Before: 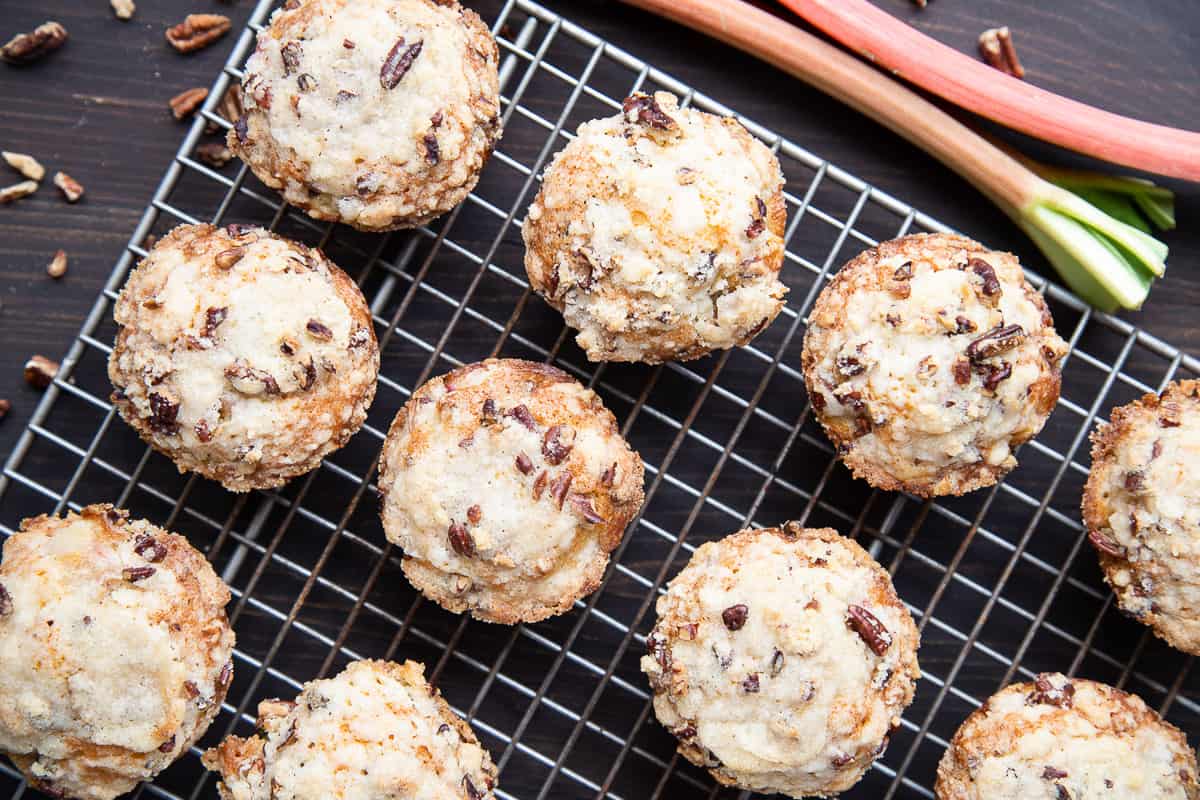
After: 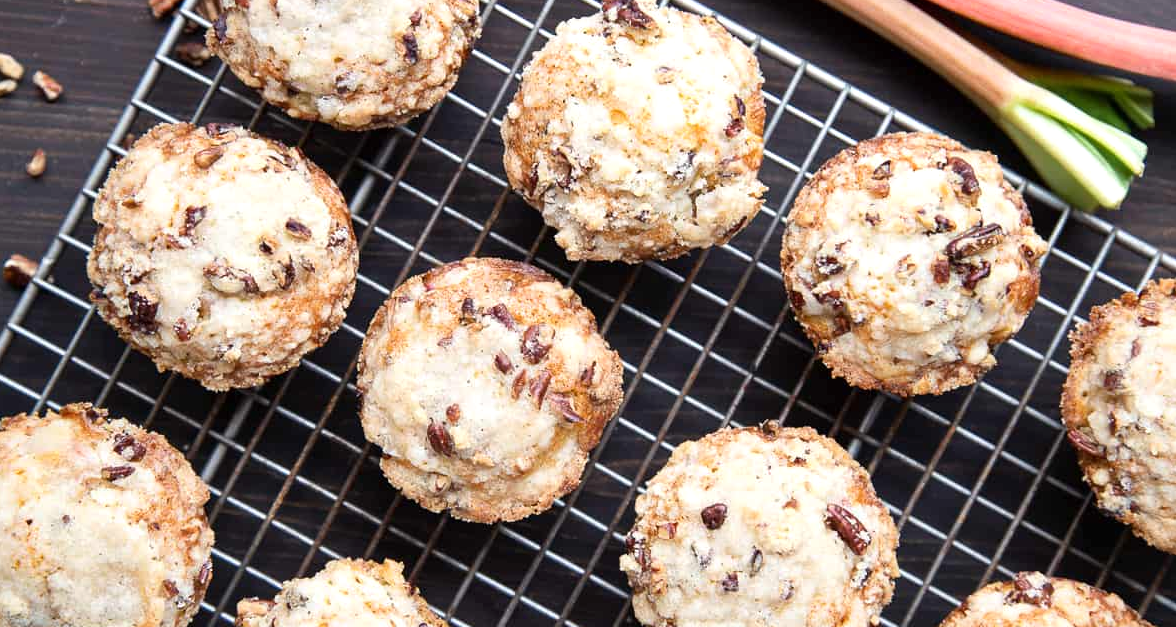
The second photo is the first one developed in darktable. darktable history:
crop and rotate: left 1.829%, top 12.72%, right 0.15%, bottom 8.848%
exposure: exposure 0.16 EV, compensate exposure bias true, compensate highlight preservation false
